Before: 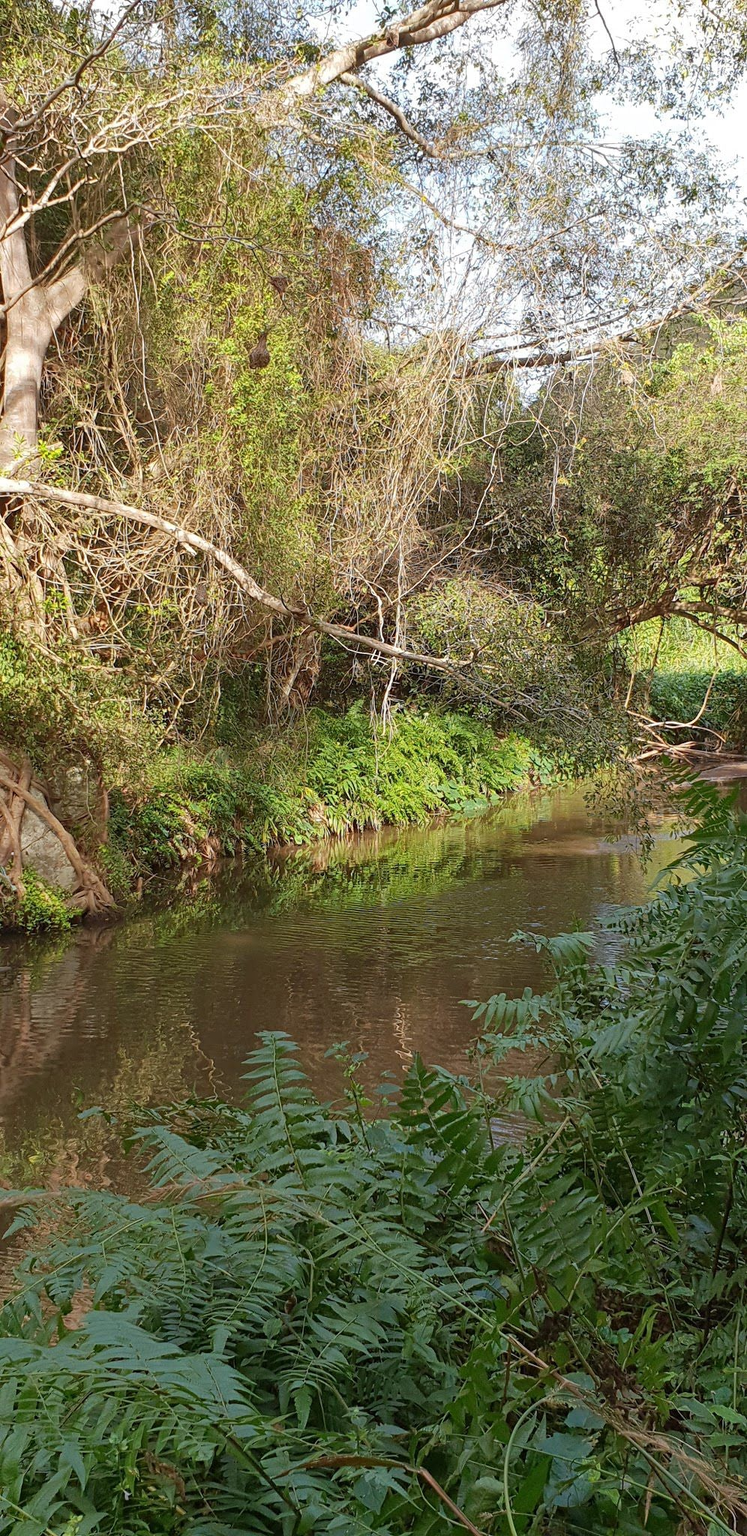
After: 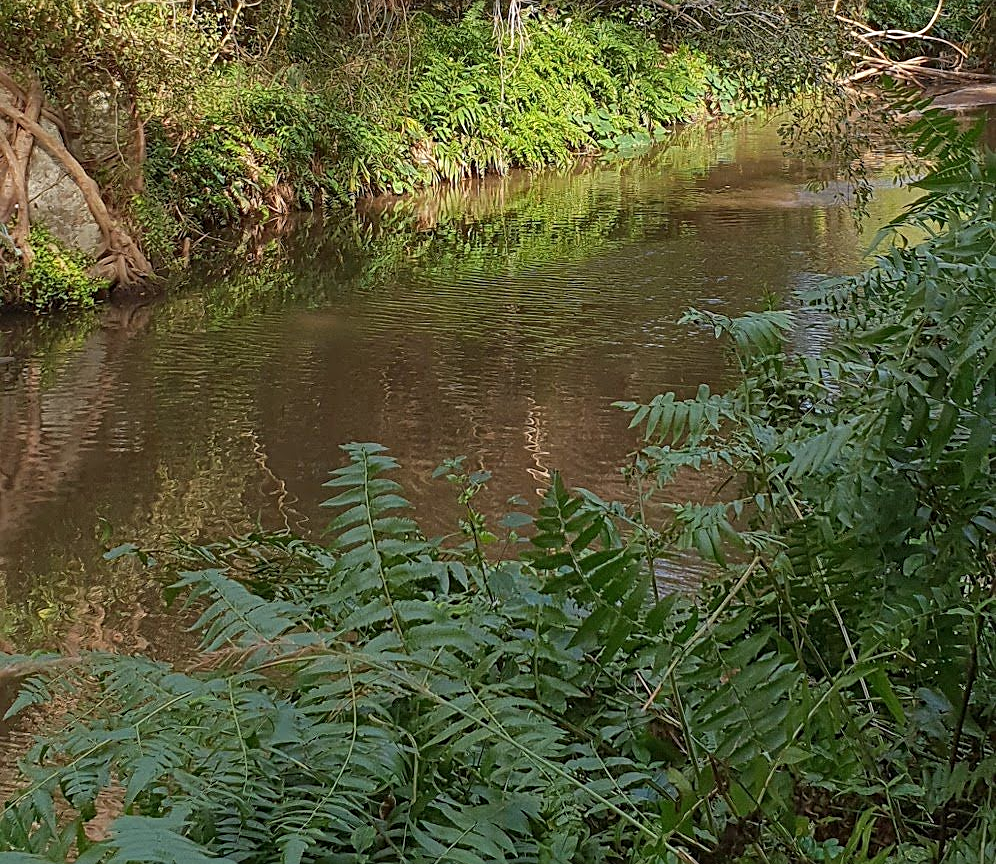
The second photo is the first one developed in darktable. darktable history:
crop: top 45.551%, bottom 12.262%
sharpen: on, module defaults
